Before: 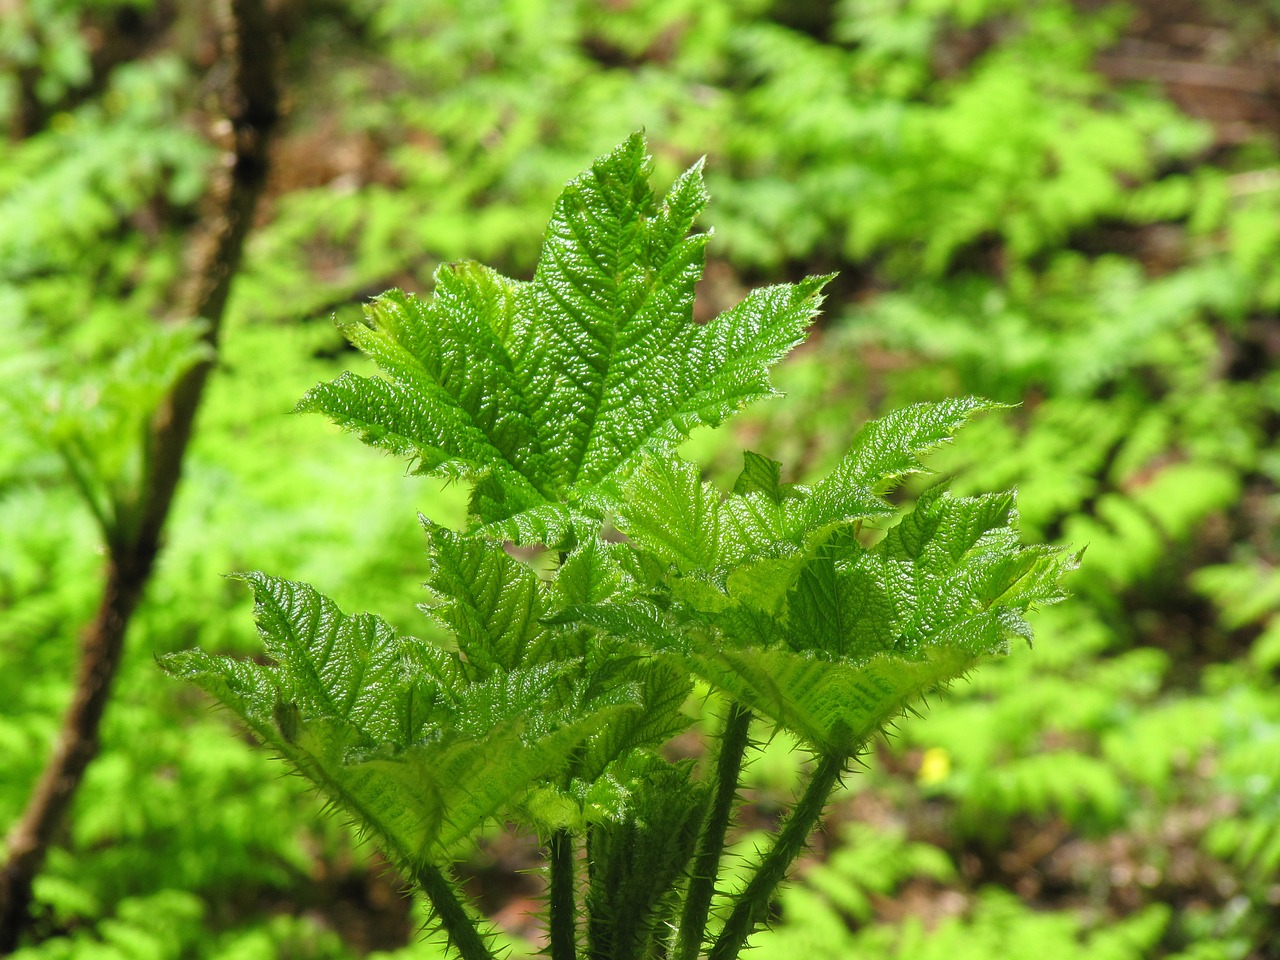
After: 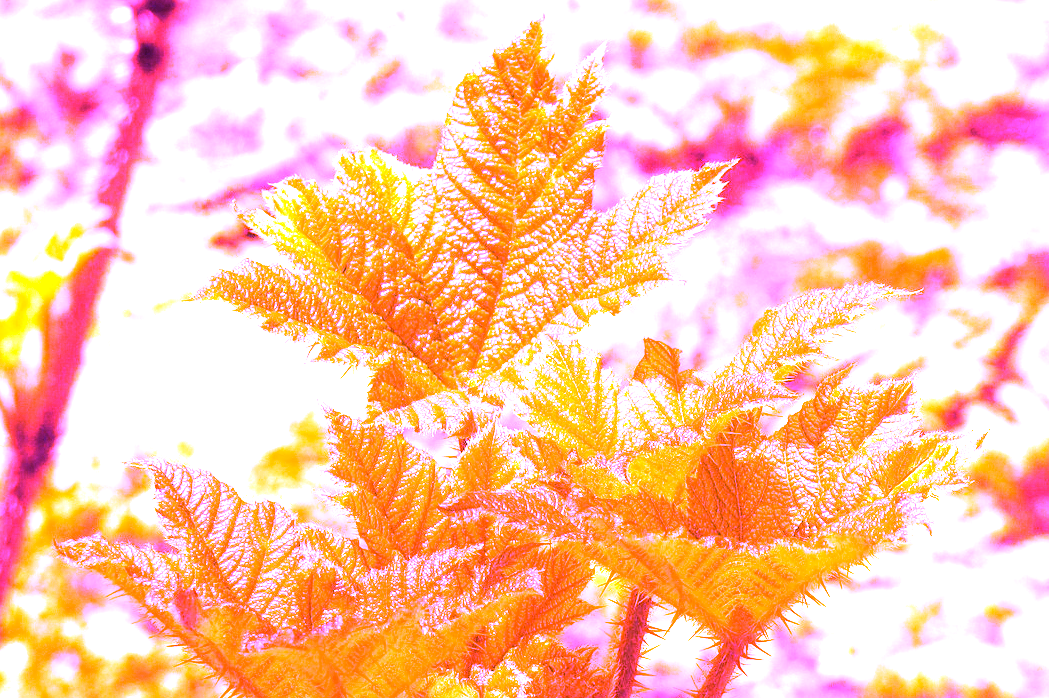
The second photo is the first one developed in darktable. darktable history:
crop: left 7.856%, top 11.836%, right 10.12%, bottom 15.387%
white balance: red 8, blue 8
color correction: highlights a* -6.69, highlights b* 0.49
